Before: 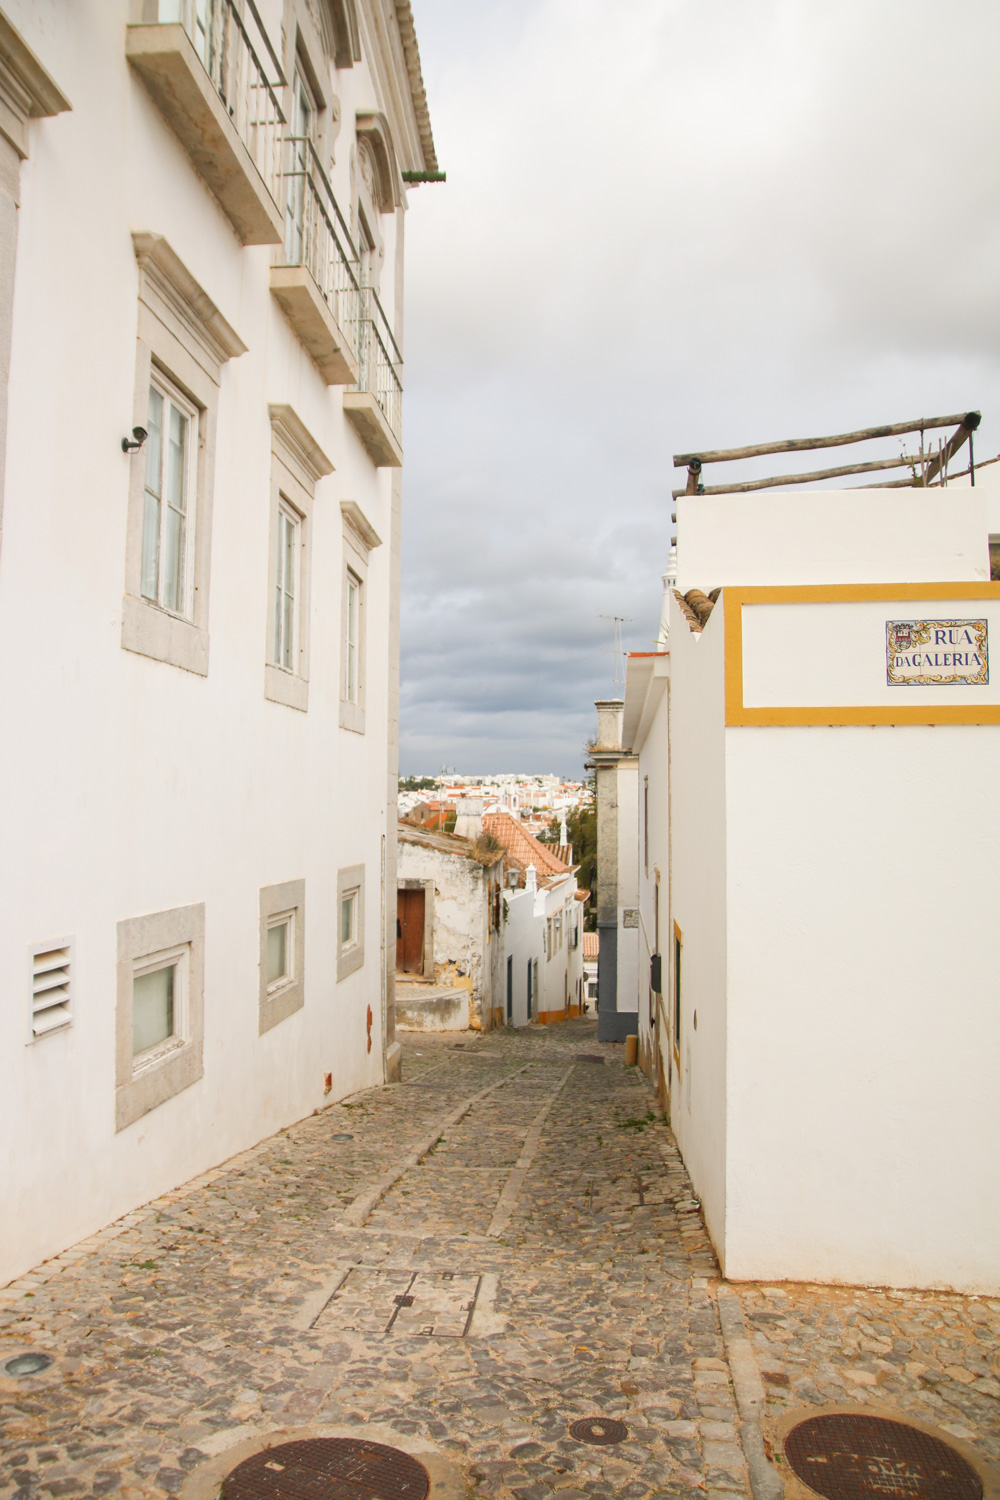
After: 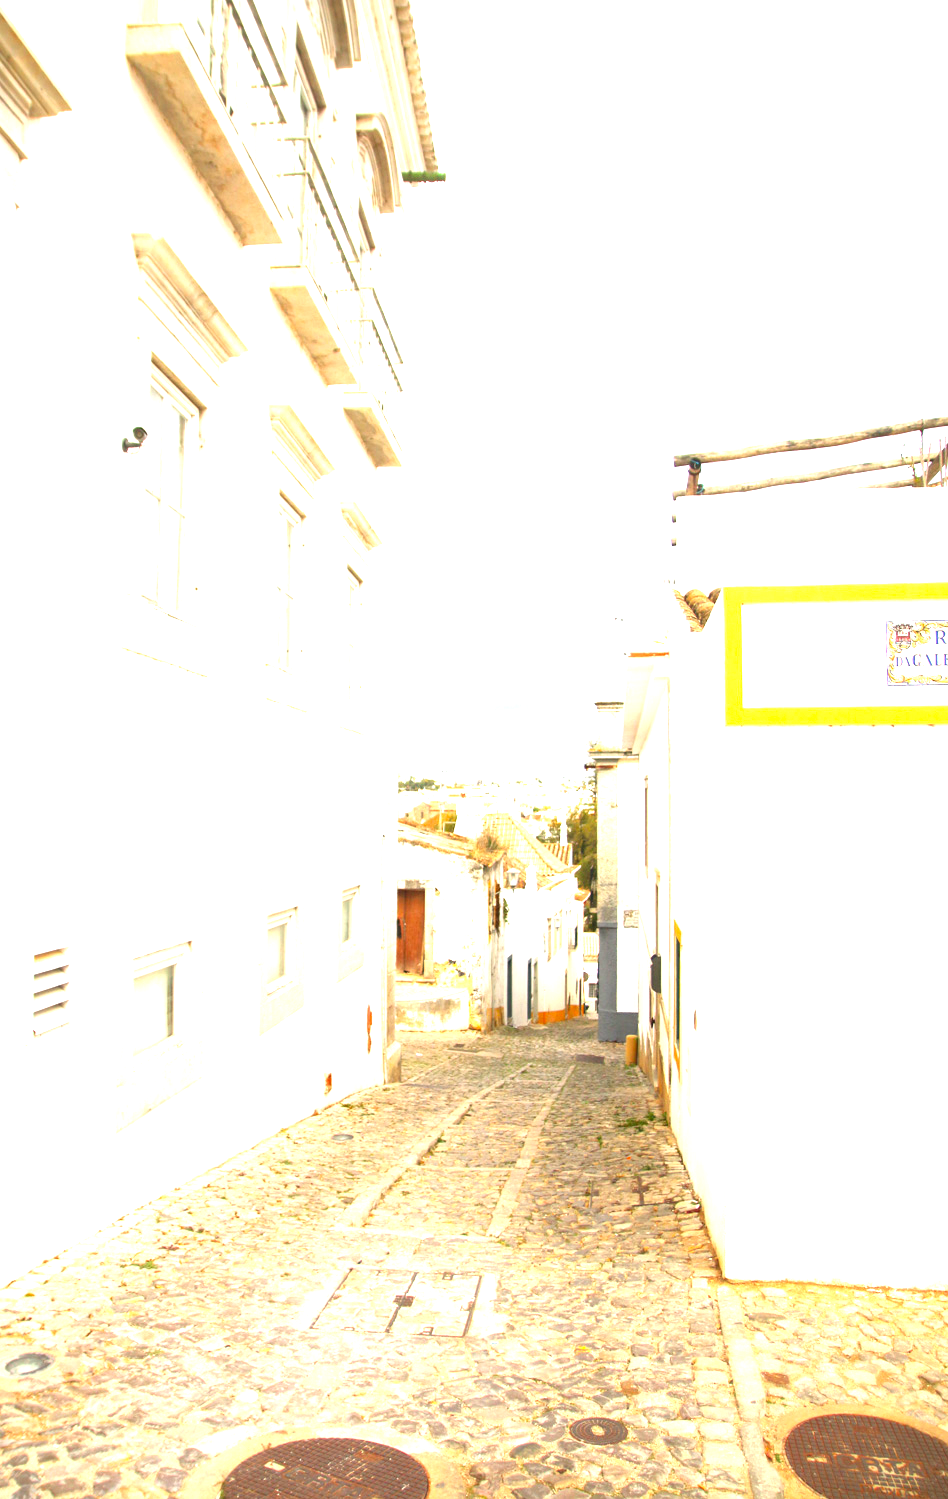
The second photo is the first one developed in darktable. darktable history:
crop and rotate: right 5.167%
contrast brightness saturation: saturation 0.18
color contrast: green-magenta contrast 0.96
exposure: black level correction 0, exposure 1.75 EV, compensate exposure bias true, compensate highlight preservation false
